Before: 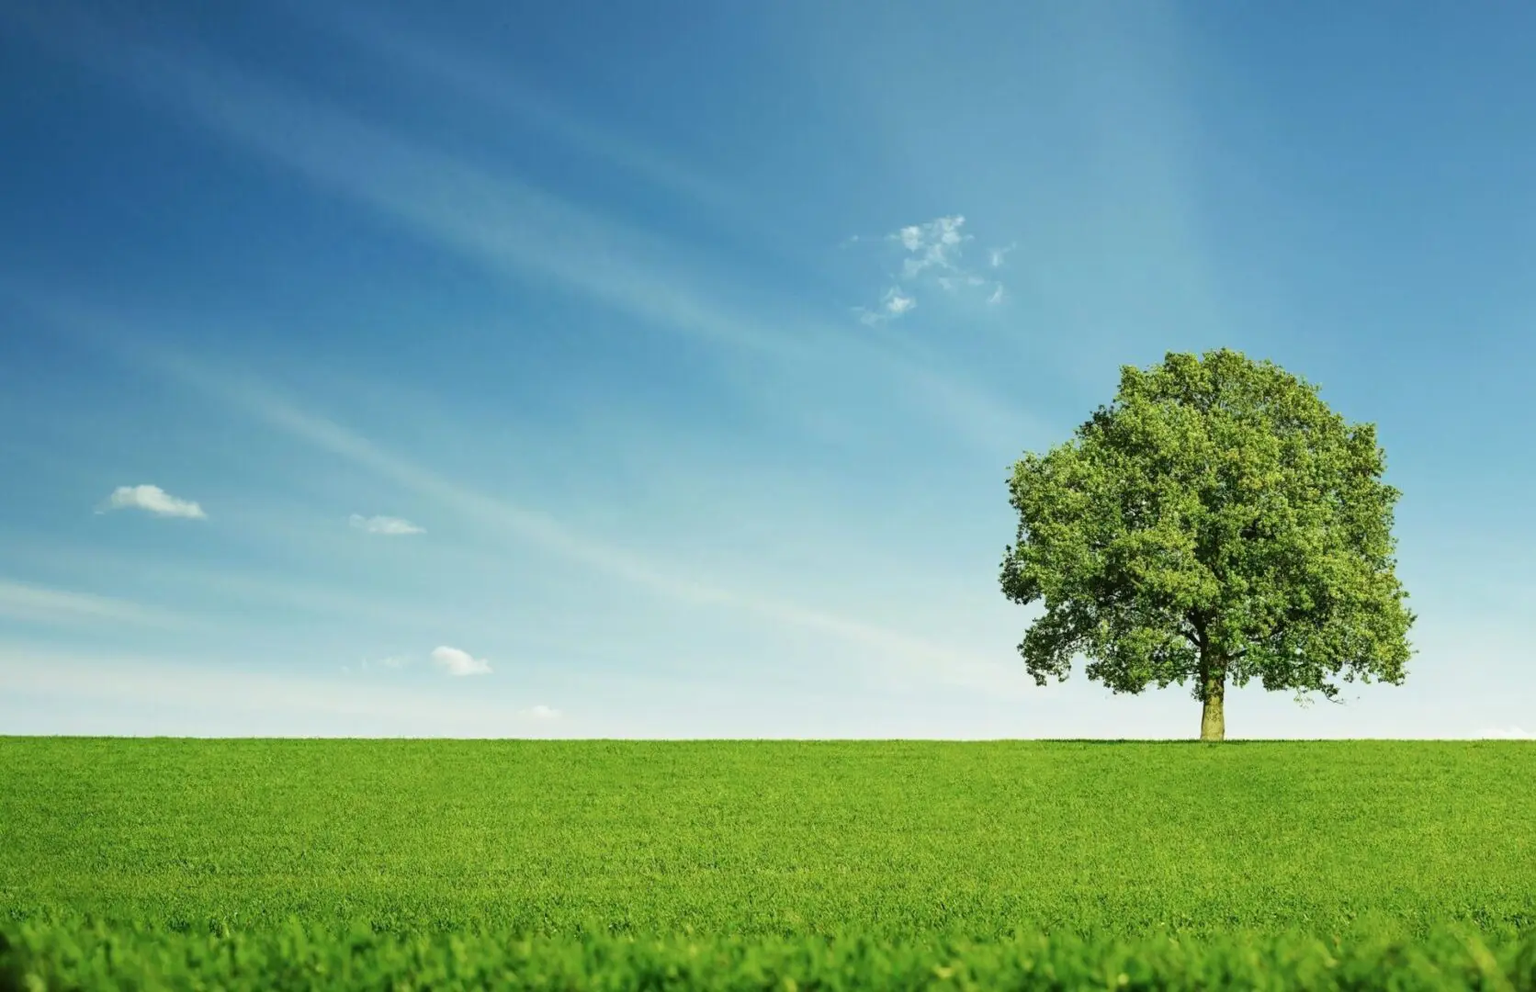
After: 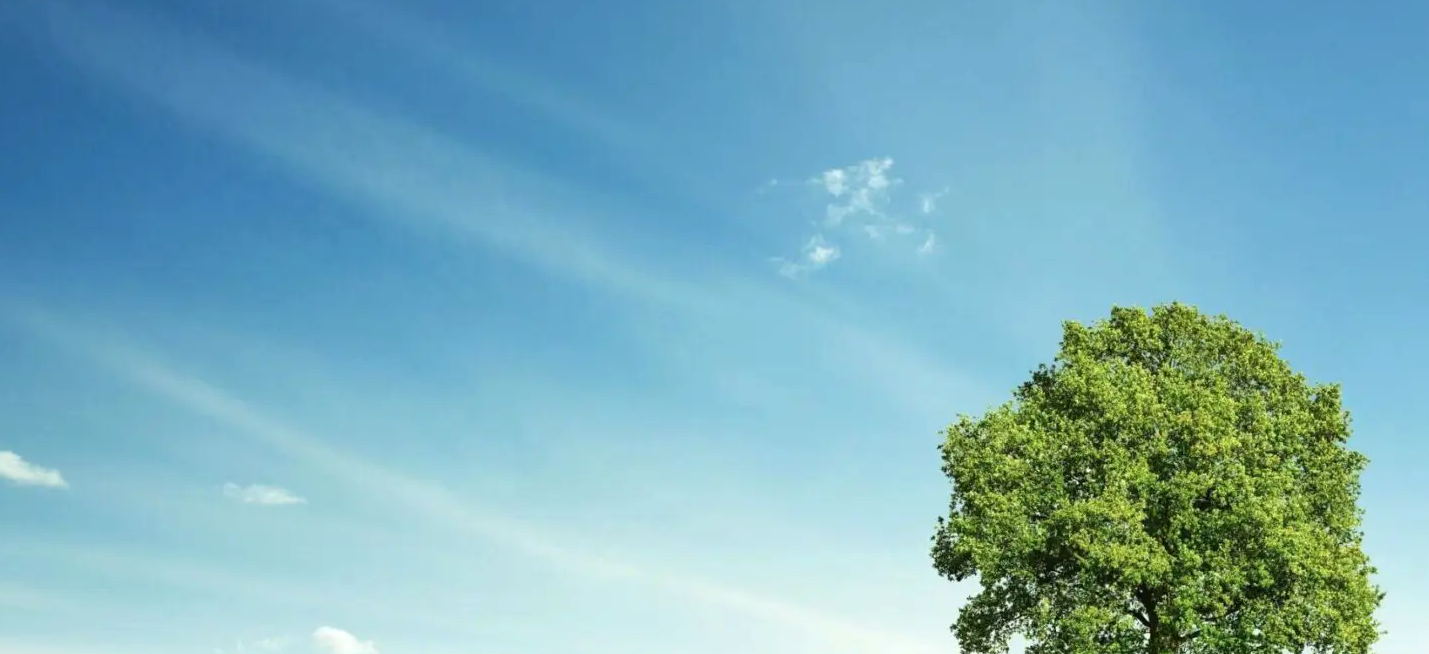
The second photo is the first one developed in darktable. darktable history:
exposure: exposure 0.239 EV, compensate highlight preservation false
crop and rotate: left 9.447%, top 7.213%, right 5.028%, bottom 32.217%
